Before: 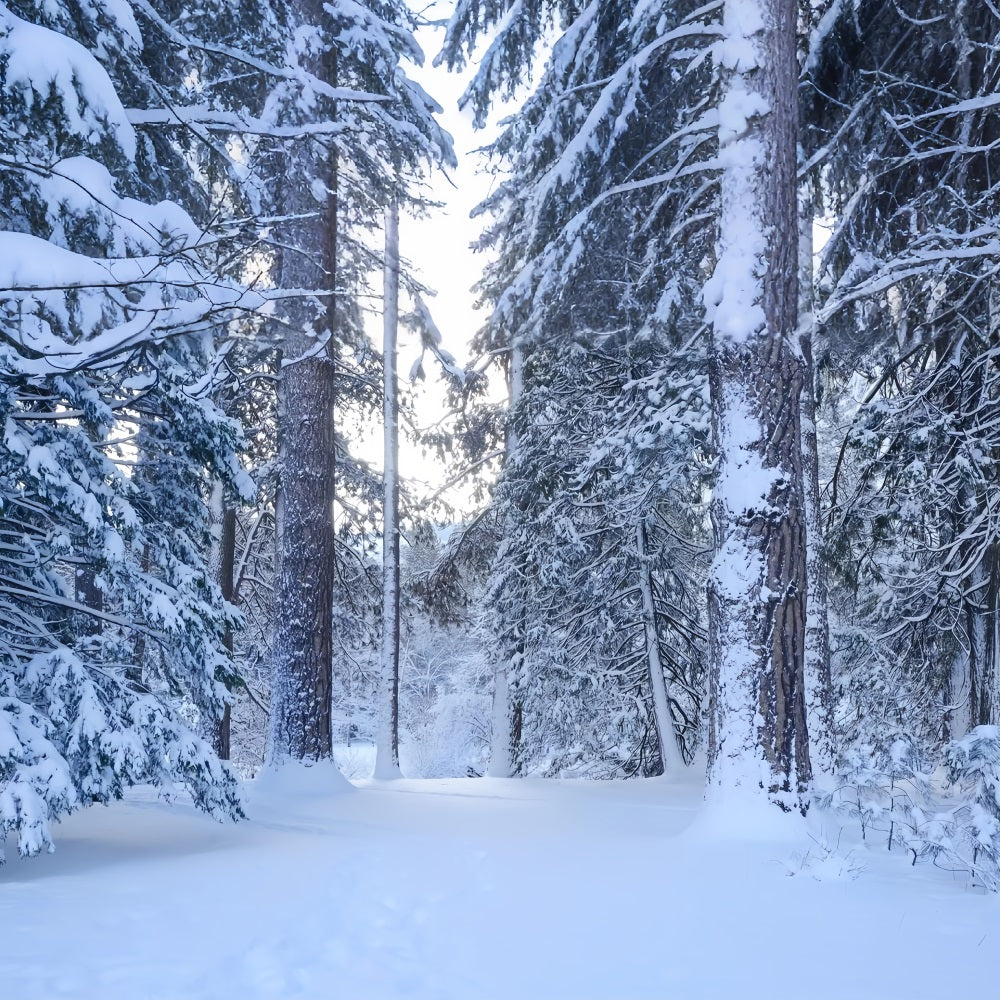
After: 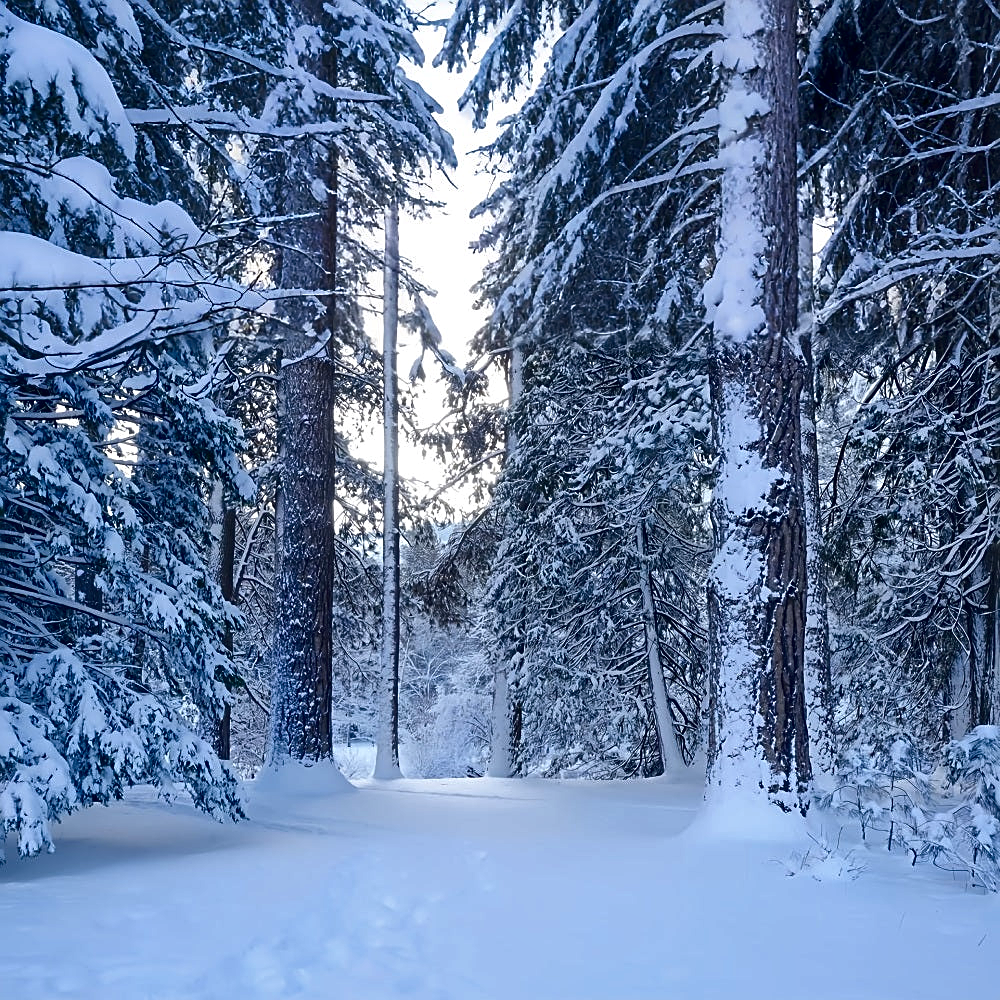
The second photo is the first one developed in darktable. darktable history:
sharpen: on, module defaults
contrast brightness saturation: brightness -0.25, saturation 0.2
local contrast: mode bilateral grid, contrast 20, coarseness 50, detail 130%, midtone range 0.2
